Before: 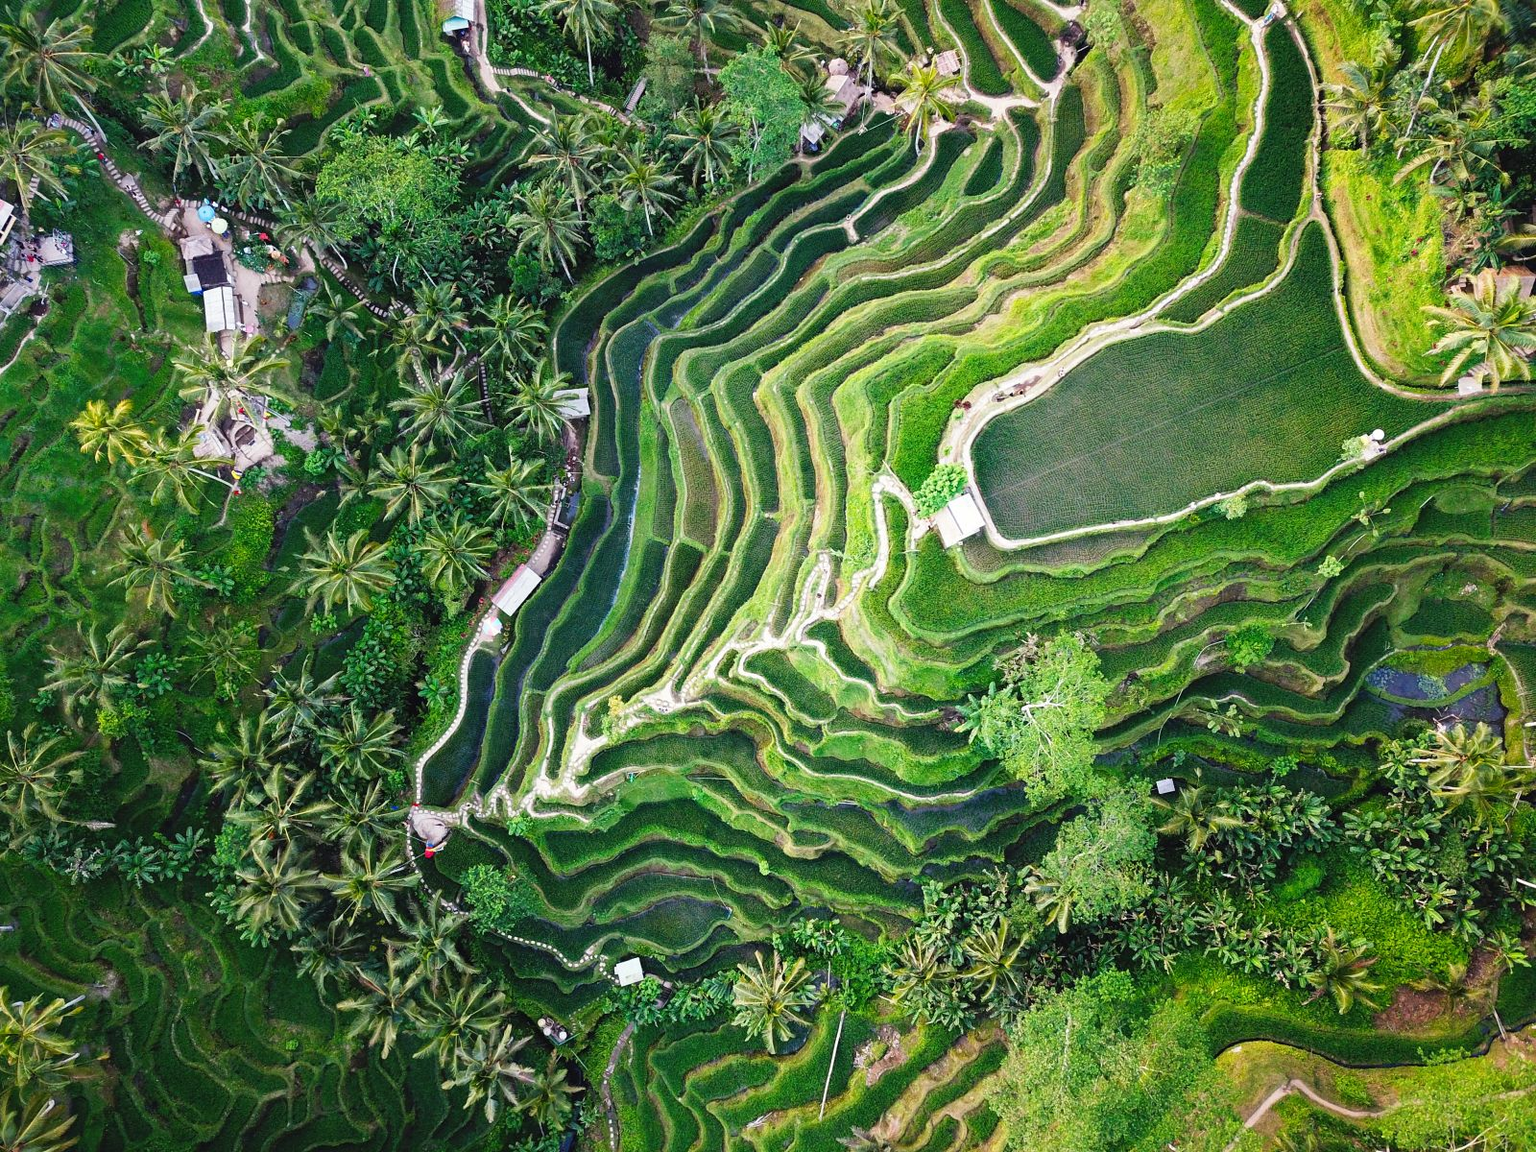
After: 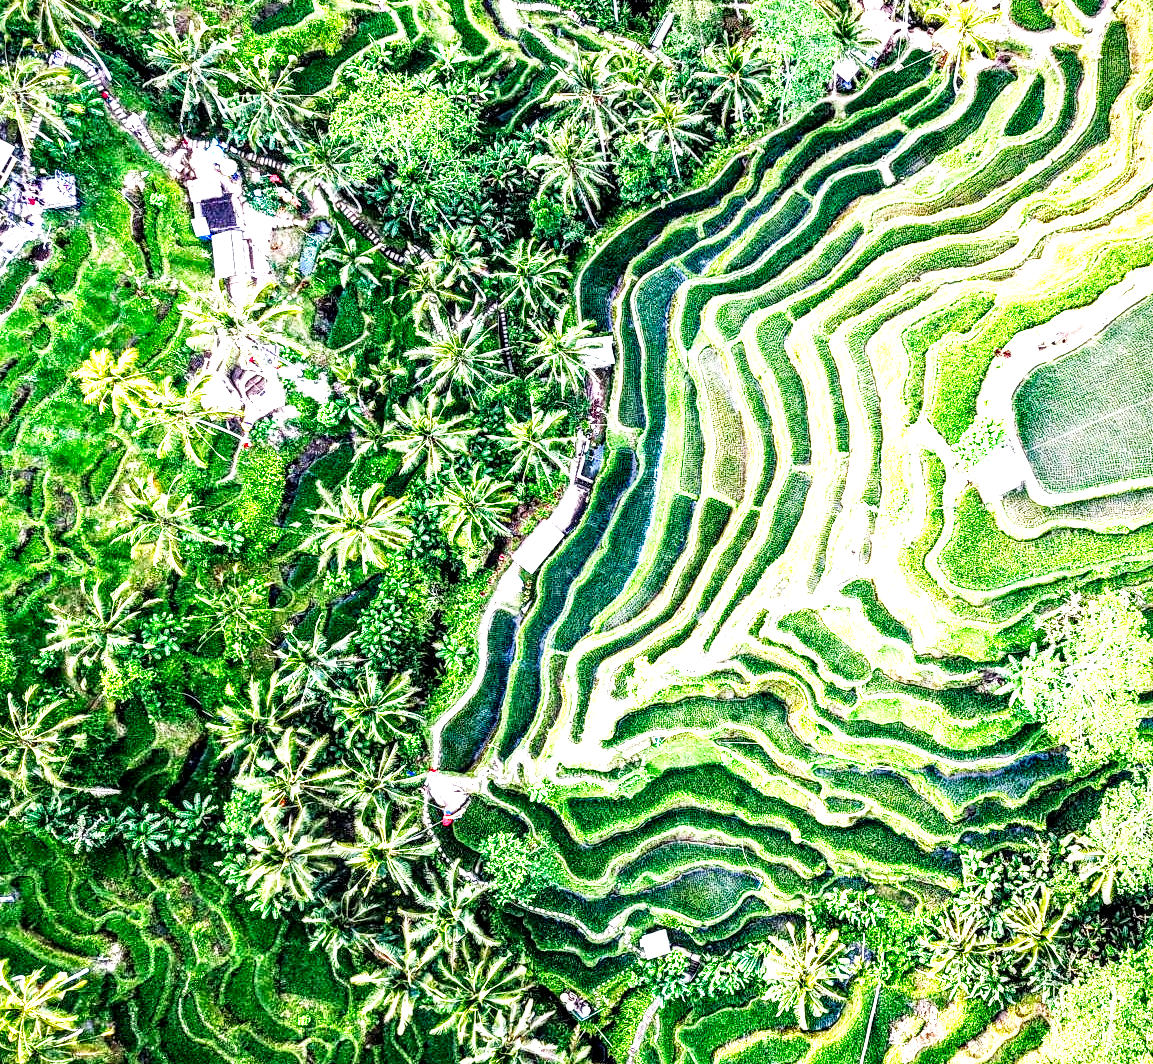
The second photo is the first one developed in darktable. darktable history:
exposure: exposure 0.739 EV, compensate exposure bias true, compensate highlight preservation false
crop: top 5.736%, right 27.896%, bottom 5.584%
base curve: curves: ch0 [(0, 0) (0.007, 0.004) (0.027, 0.03) (0.046, 0.07) (0.207, 0.54) (0.442, 0.872) (0.673, 0.972) (1, 1)], preserve colors none
contrast equalizer: y [[0.502, 0.505, 0.512, 0.529, 0.564, 0.588], [0.5 ×6], [0.502, 0.505, 0.512, 0.529, 0.564, 0.588], [0, 0.001, 0.001, 0.004, 0.008, 0.011], [0, 0.001, 0.001, 0.004, 0.008, 0.011]]
local contrast: highlights 22%, detail 196%
